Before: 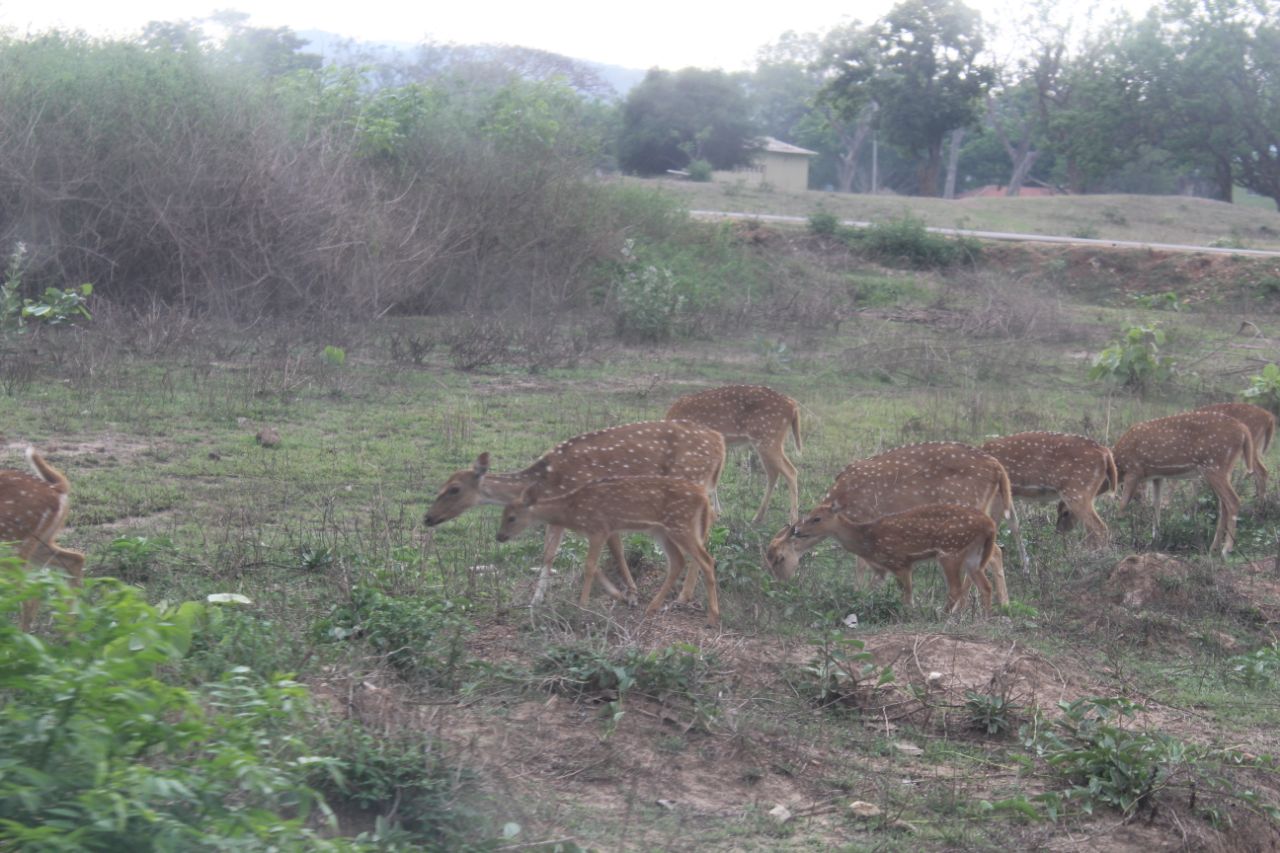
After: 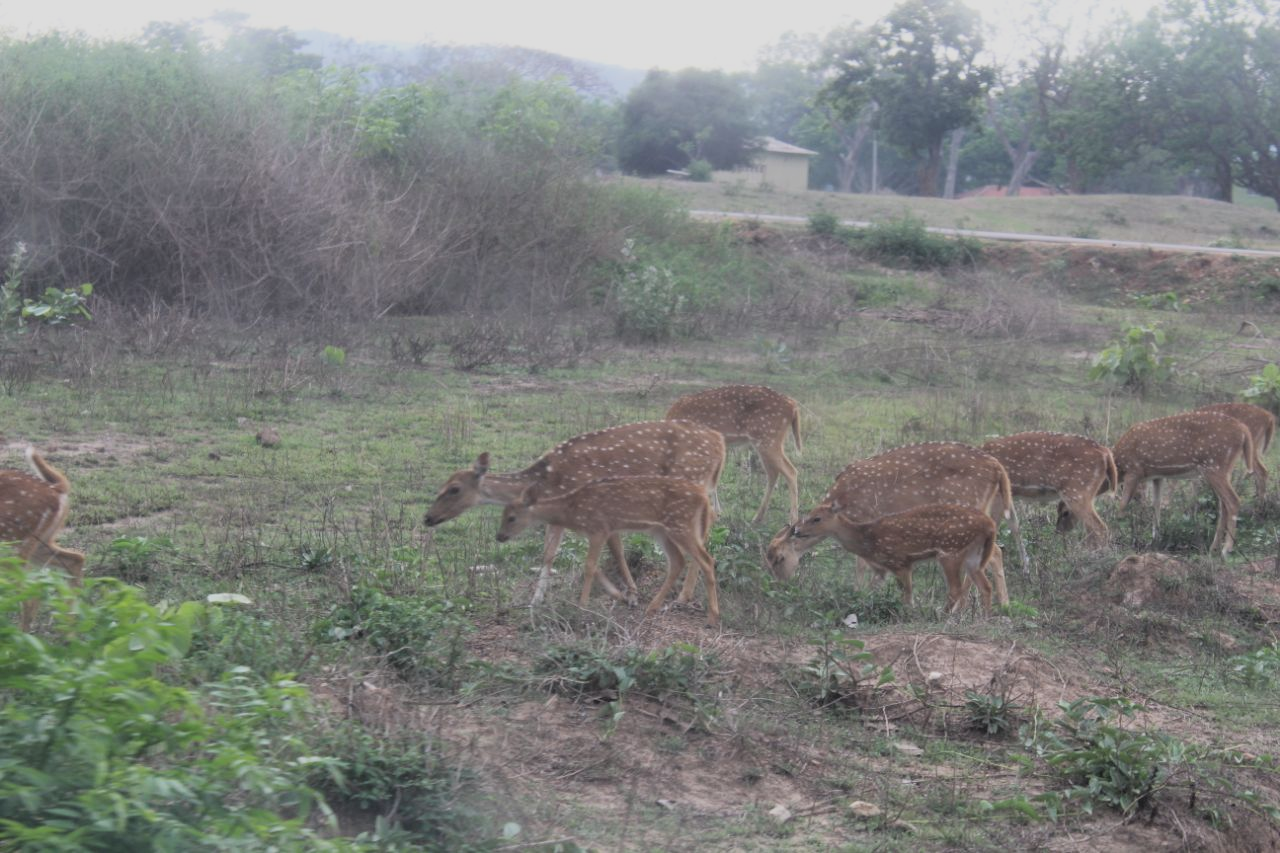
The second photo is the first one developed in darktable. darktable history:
contrast brightness saturation: contrast -0.125
filmic rgb: middle gray luminance 12.61%, black relative exposure -10.15 EV, white relative exposure 3.47 EV, target black luminance 0%, hardness 5.73, latitude 45.19%, contrast 1.221, highlights saturation mix 4.24%, shadows ↔ highlights balance 27.1%
